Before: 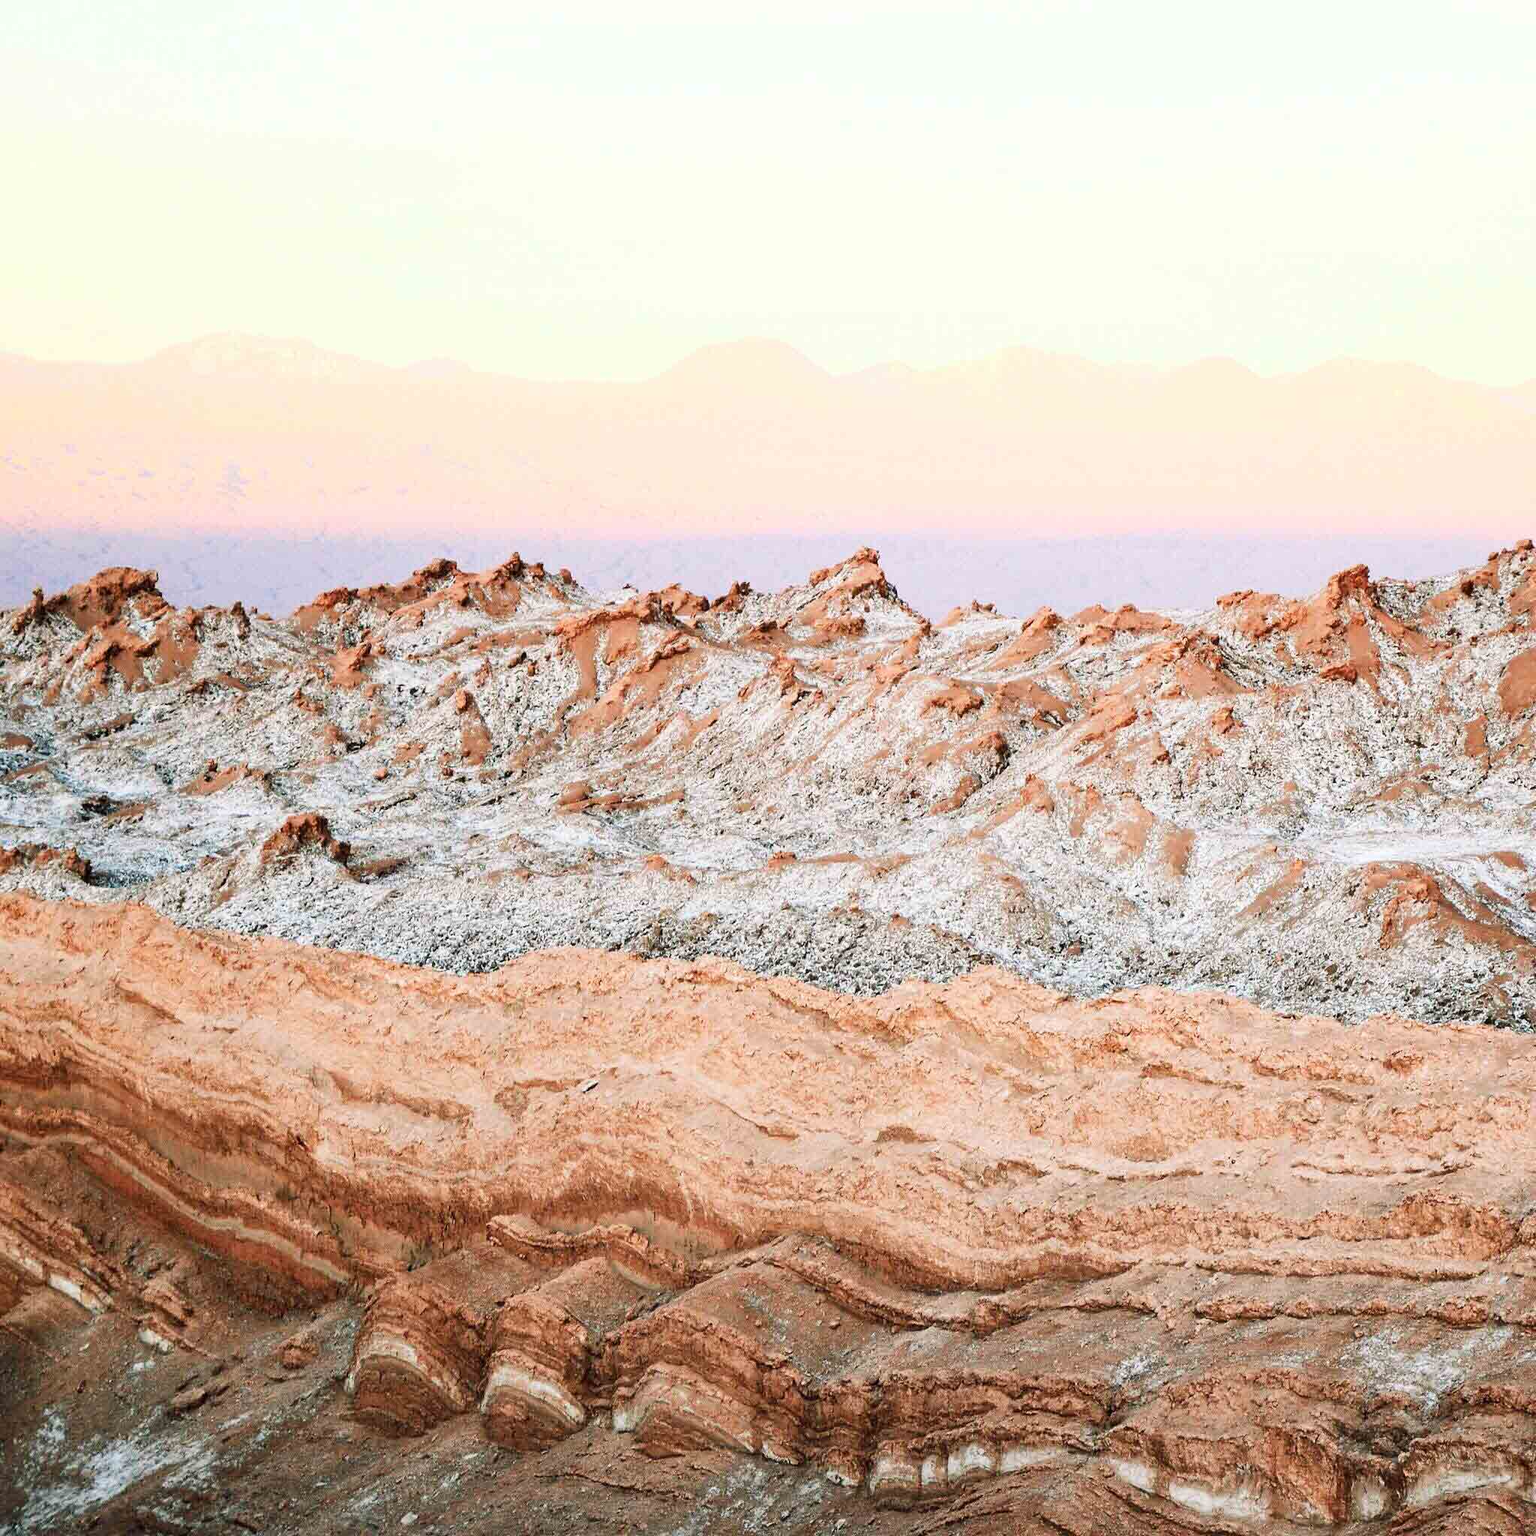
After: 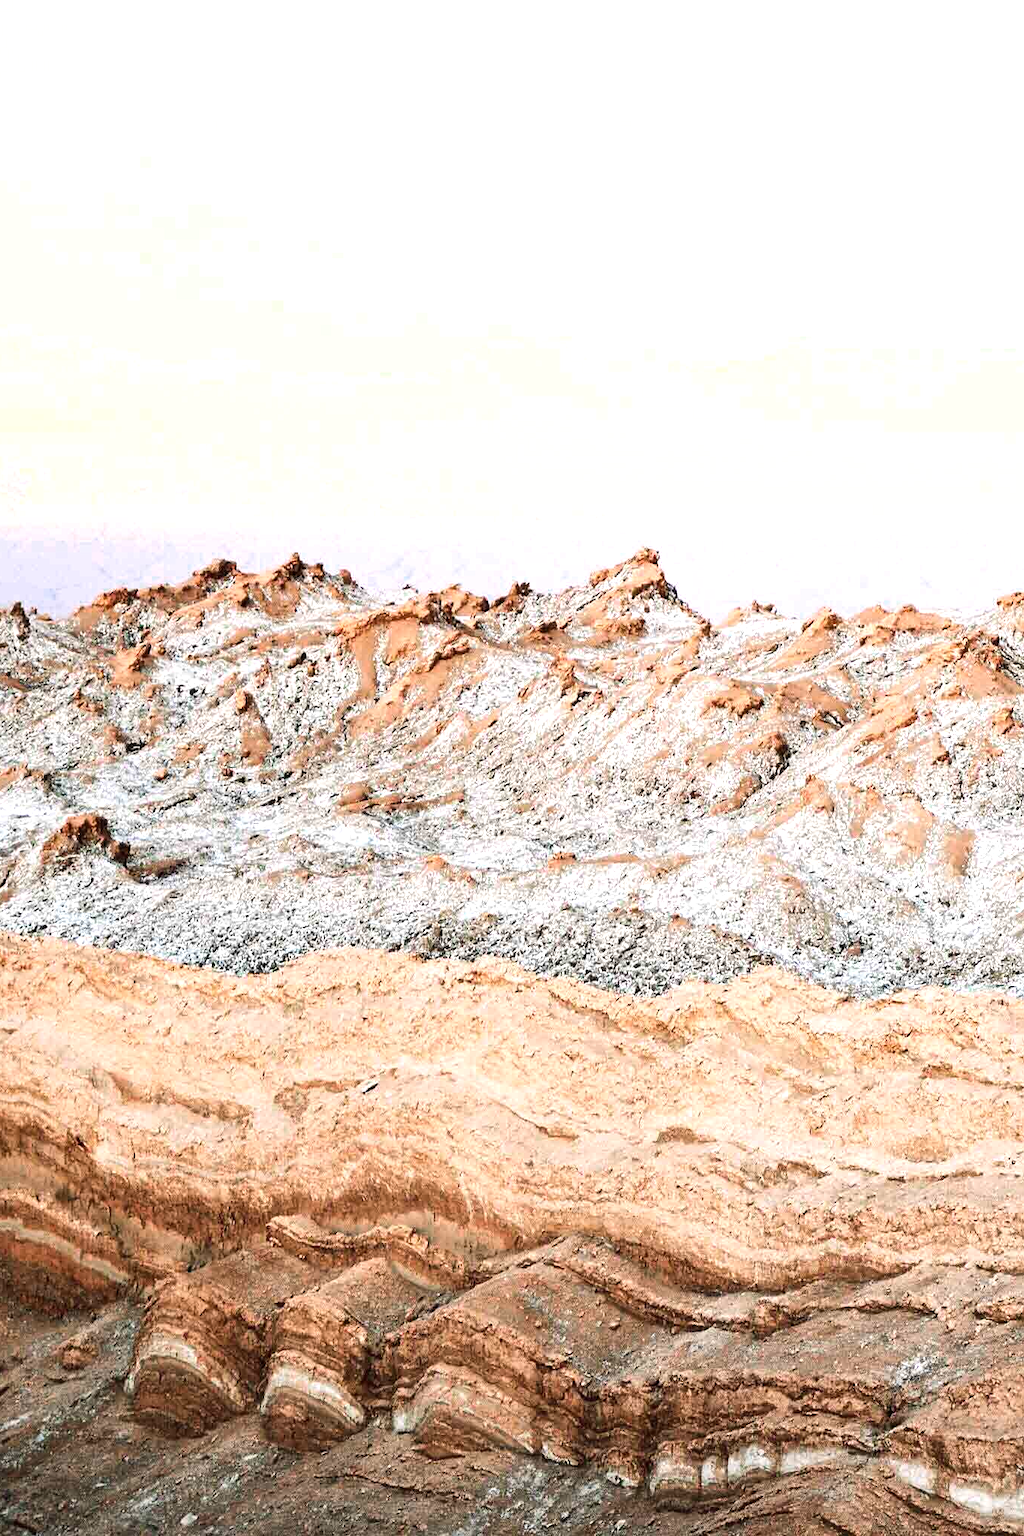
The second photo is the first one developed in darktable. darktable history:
tone equalizer: -8 EV -0.417 EV, -7 EV -0.389 EV, -6 EV -0.333 EV, -5 EV -0.222 EV, -3 EV 0.222 EV, -2 EV 0.333 EV, -1 EV 0.389 EV, +0 EV 0.417 EV, edges refinement/feathering 500, mask exposure compensation -1.57 EV, preserve details no
crop and rotate: left 14.385%, right 18.948%
color zones: curves: ch0 [(0, 0.558) (0.143, 0.548) (0.286, 0.447) (0.429, 0.259) (0.571, 0.5) (0.714, 0.5) (0.857, 0.593) (1, 0.558)]; ch1 [(0, 0.543) (0.01, 0.544) (0.12, 0.492) (0.248, 0.458) (0.5, 0.534) (0.748, 0.5) (0.99, 0.469) (1, 0.543)]; ch2 [(0, 0.507) (0.143, 0.522) (0.286, 0.505) (0.429, 0.5) (0.571, 0.5) (0.714, 0.5) (0.857, 0.5) (1, 0.507)]
